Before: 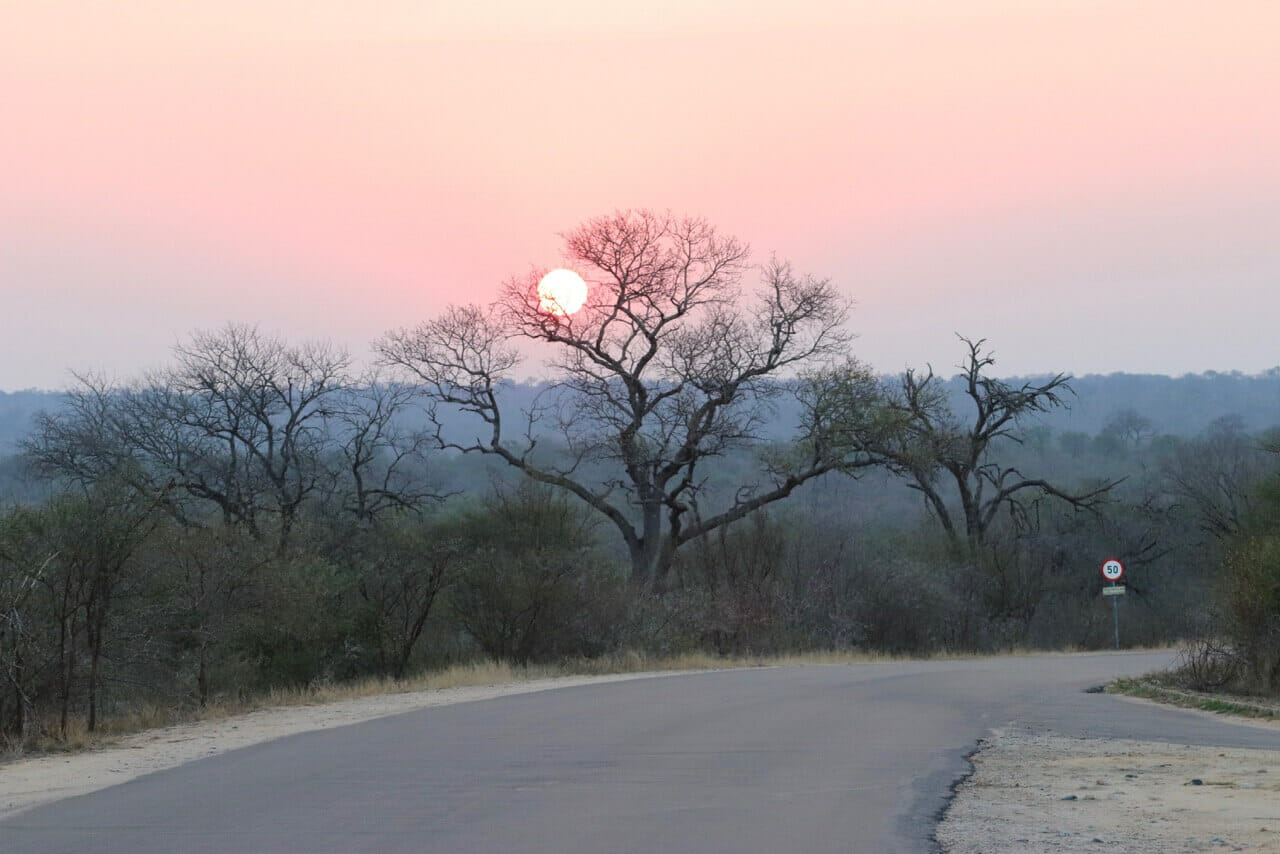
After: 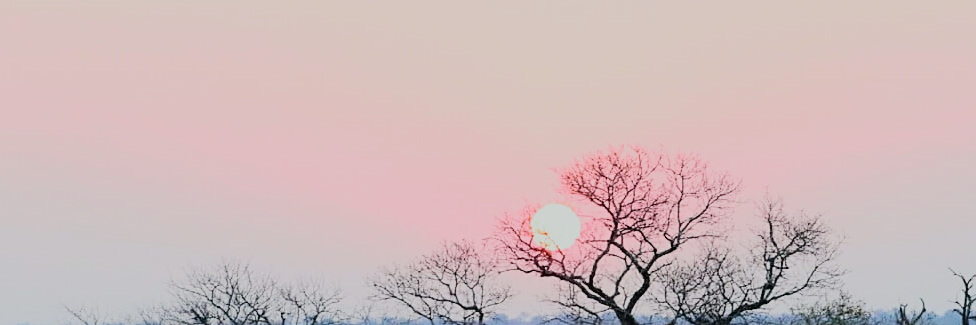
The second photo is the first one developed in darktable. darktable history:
vibrance: on, module defaults
sharpen: on, module defaults
tone curve: curves: ch0 [(0, 0.017) (0.091, 0.046) (0.298, 0.287) (0.439, 0.482) (0.64, 0.729) (0.785, 0.817) (0.995, 0.917)]; ch1 [(0, 0) (0.384, 0.365) (0.463, 0.447) (0.486, 0.474) (0.503, 0.497) (0.526, 0.52) (0.555, 0.564) (0.578, 0.595) (0.638, 0.644) (0.766, 0.773) (1, 1)]; ch2 [(0, 0) (0.374, 0.344) (0.449, 0.434) (0.501, 0.501) (0.528, 0.519) (0.569, 0.589) (0.61, 0.646) (0.666, 0.688) (1, 1)], color space Lab, independent channels, preserve colors none
filmic rgb: black relative exposure -6.98 EV, white relative exposure 5.63 EV, hardness 2.86
crop: left 0.579%, top 7.627%, right 23.167%, bottom 54.275%
